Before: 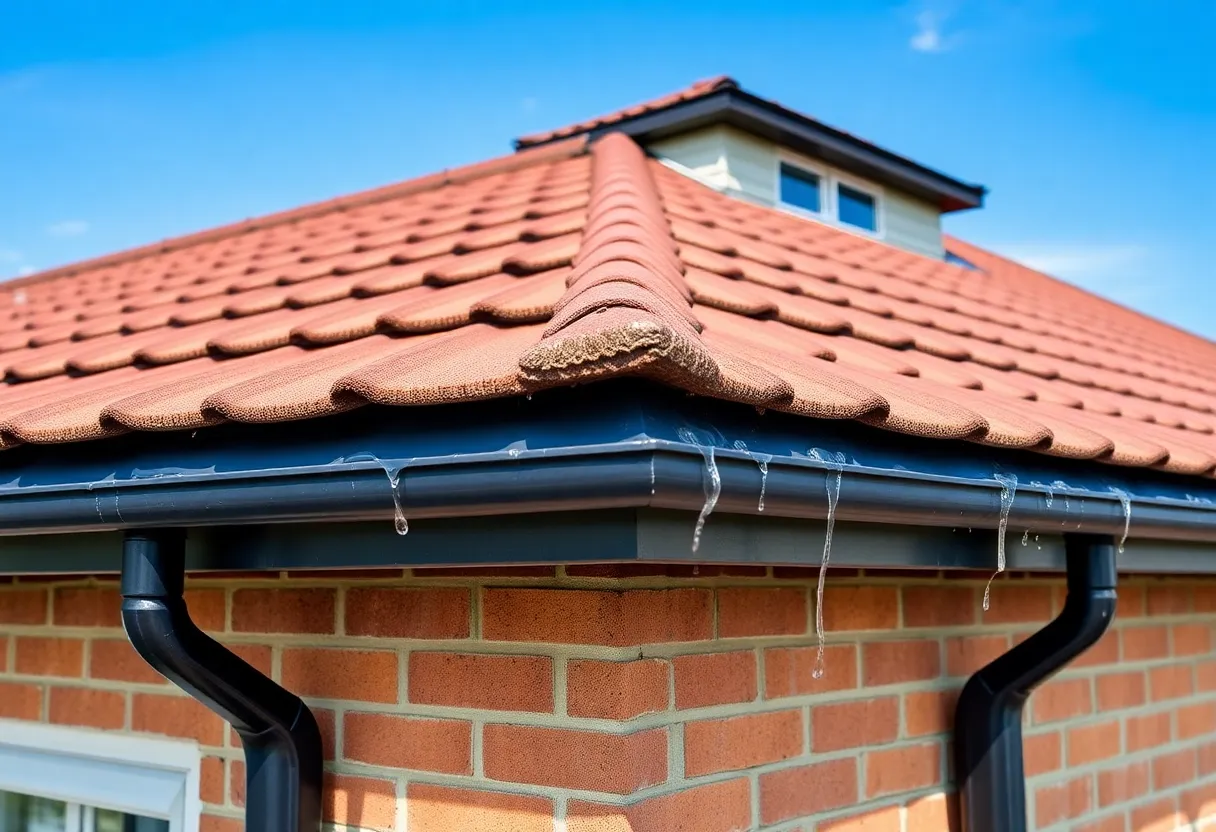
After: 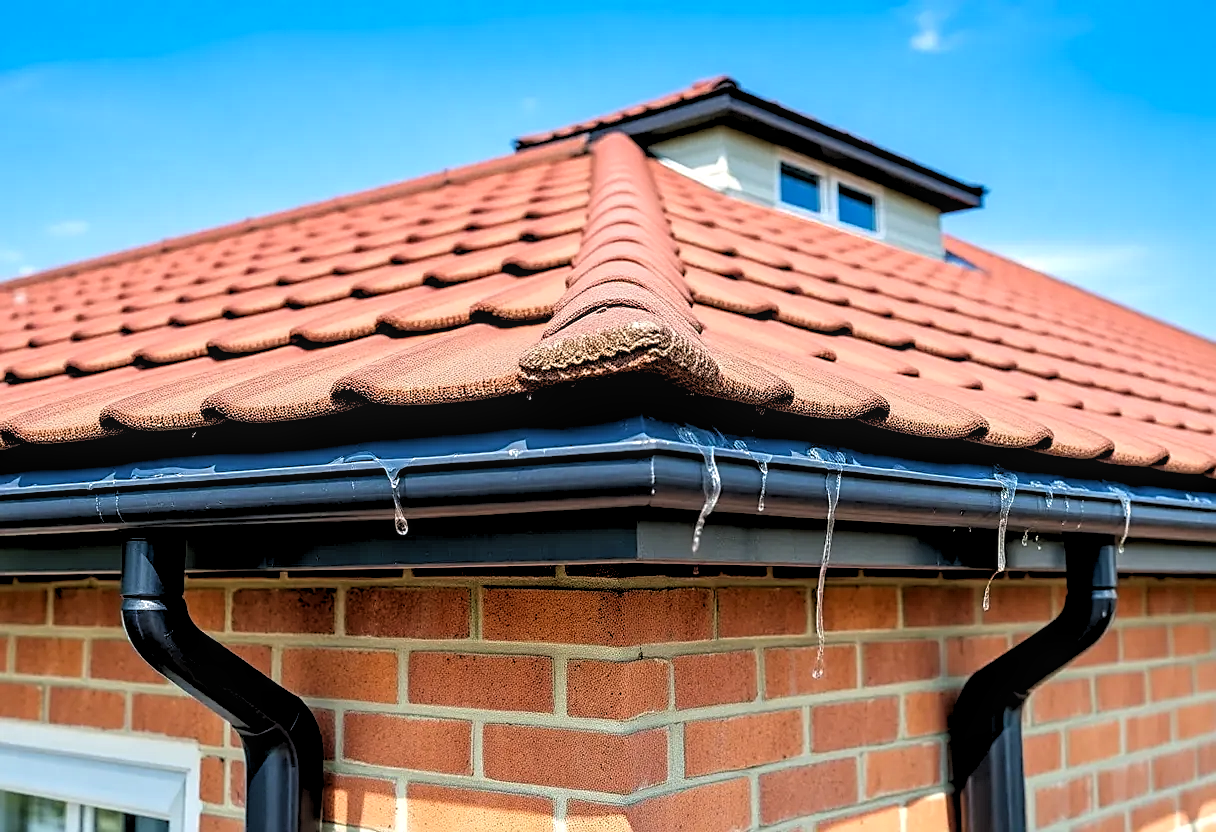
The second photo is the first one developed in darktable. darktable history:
sharpen: radius 1.967
local contrast: on, module defaults
rgb levels: levels [[0.013, 0.434, 0.89], [0, 0.5, 1], [0, 0.5, 1]]
